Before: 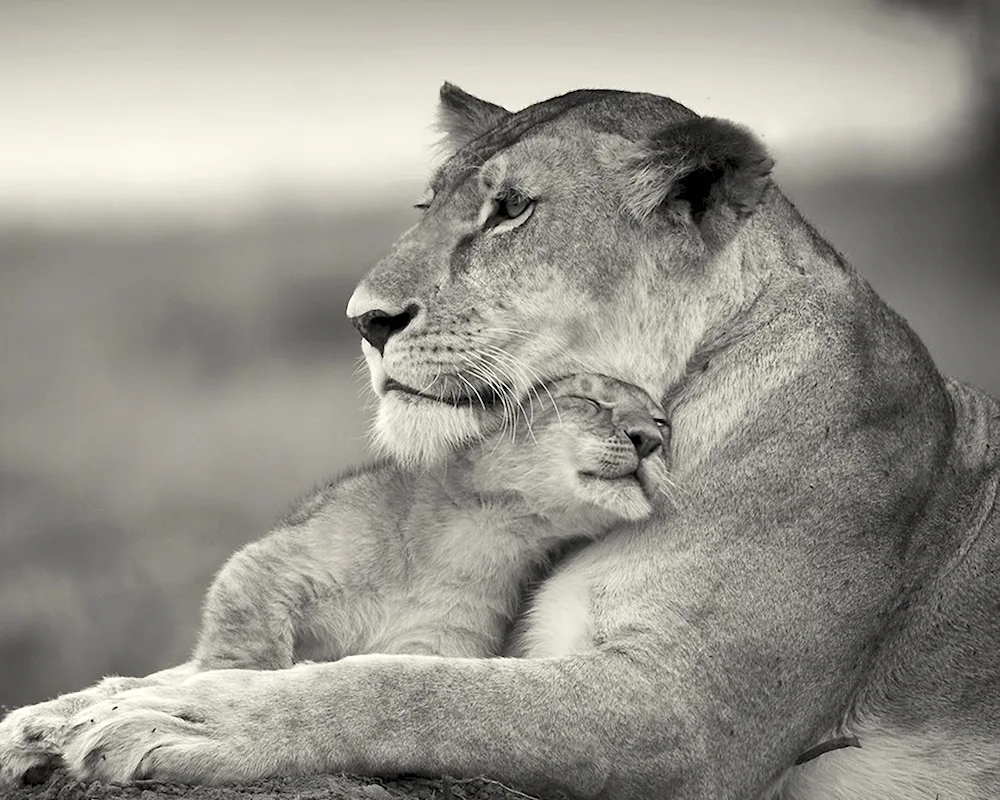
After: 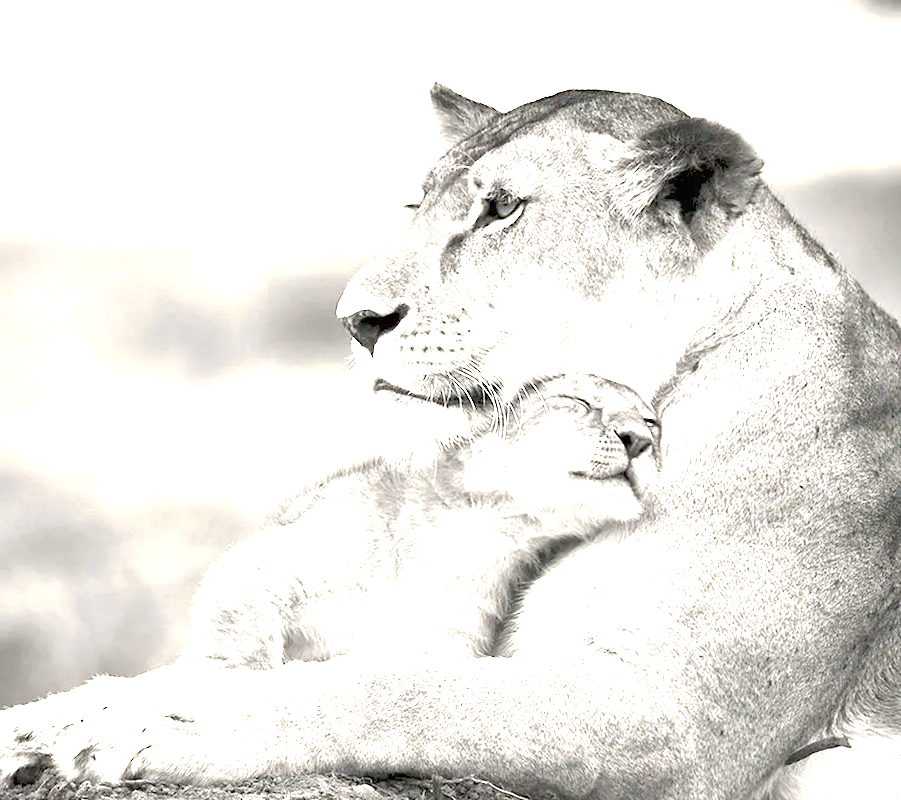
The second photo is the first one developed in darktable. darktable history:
exposure: exposure 2 EV, compensate highlight preservation false
crop and rotate: left 1.088%, right 8.807%
